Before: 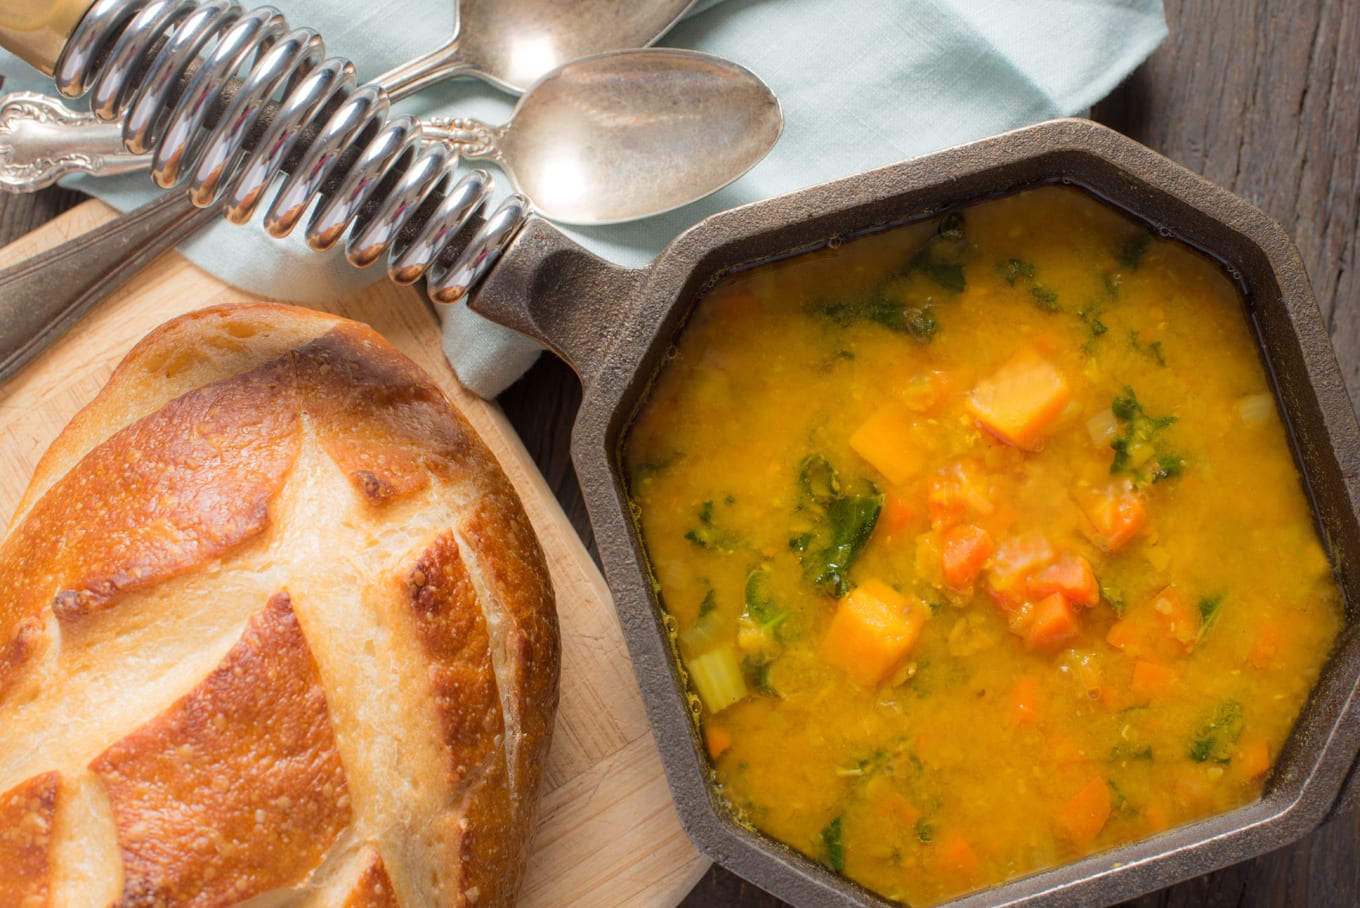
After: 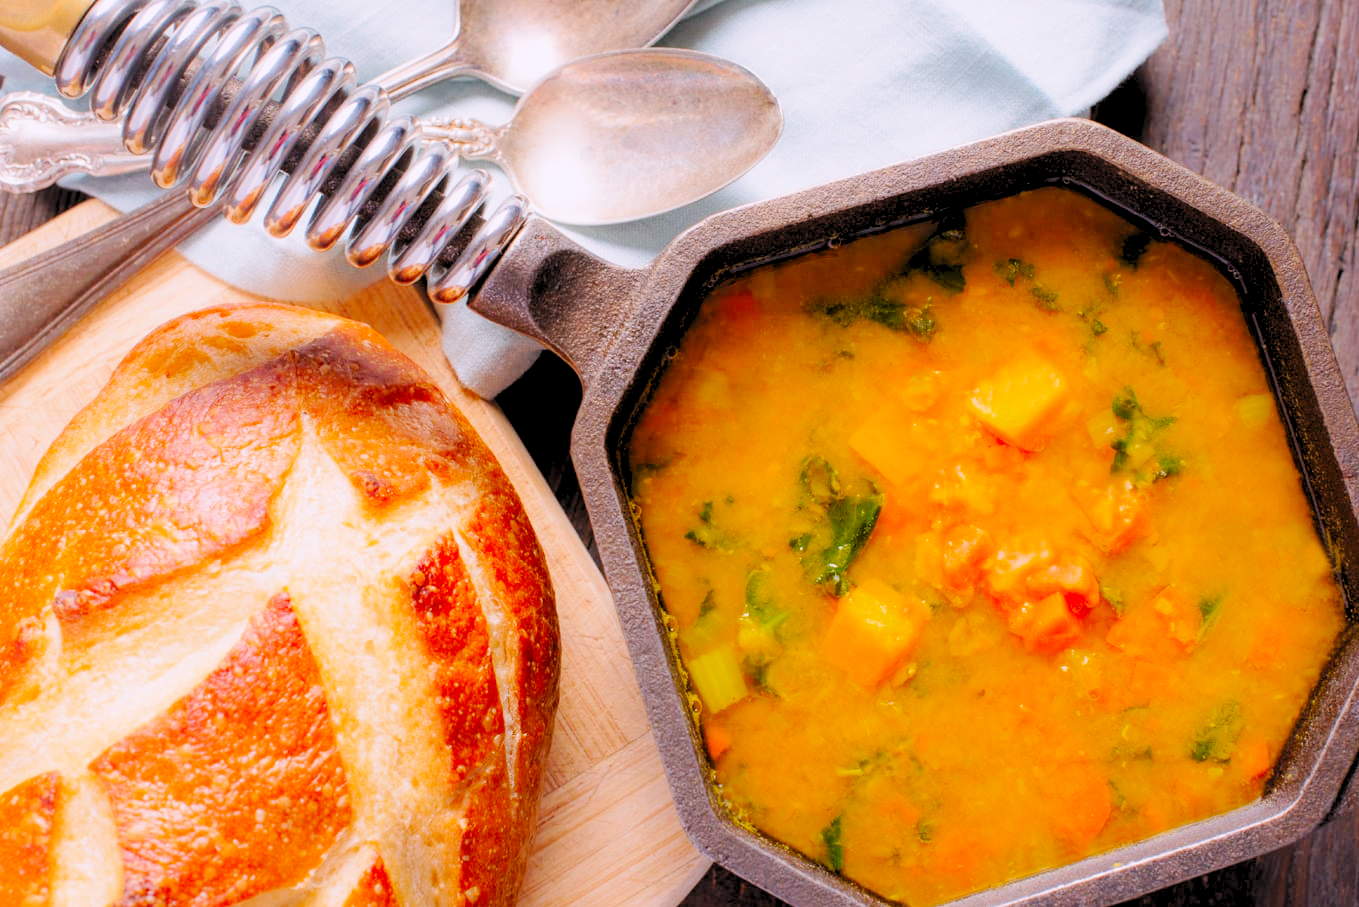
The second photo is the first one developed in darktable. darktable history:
vibrance: vibrance 100%
white balance: red 1.066, blue 1.119
rgb levels: preserve colors sum RGB, levels [[0.038, 0.433, 0.934], [0, 0.5, 1], [0, 0.5, 1]]
base curve: curves: ch0 [(0, 0) (0.032, 0.025) (0.121, 0.166) (0.206, 0.329) (0.605, 0.79) (1, 1)], preserve colors none
